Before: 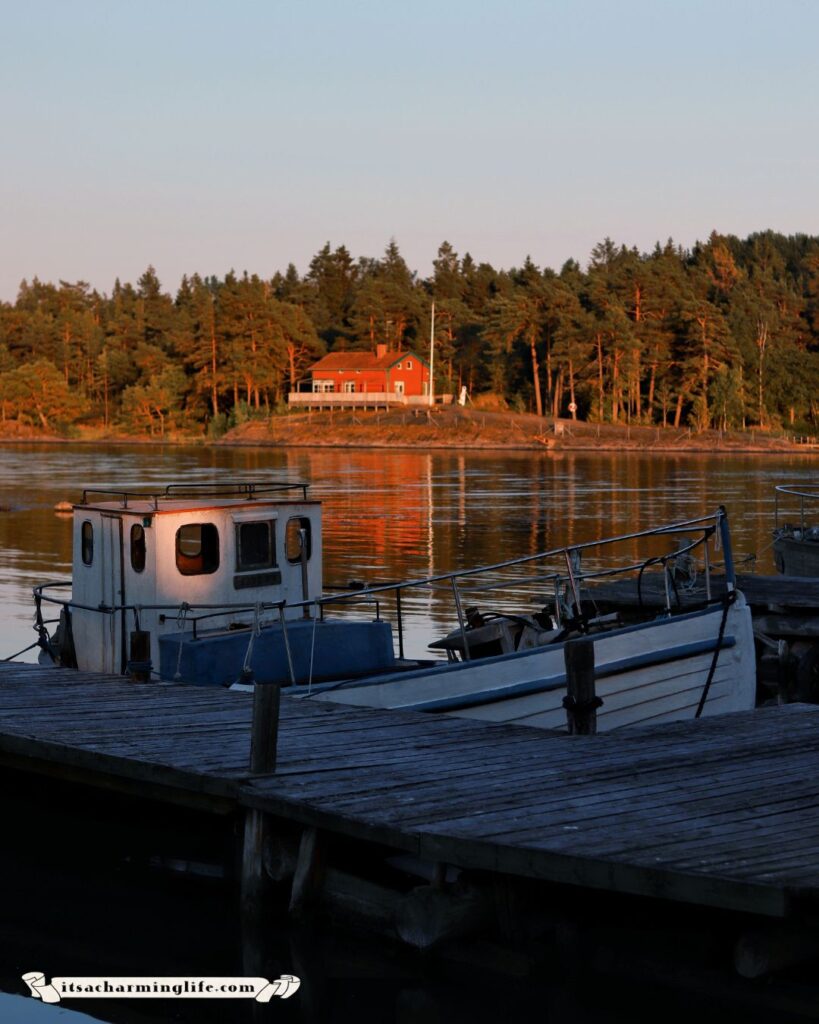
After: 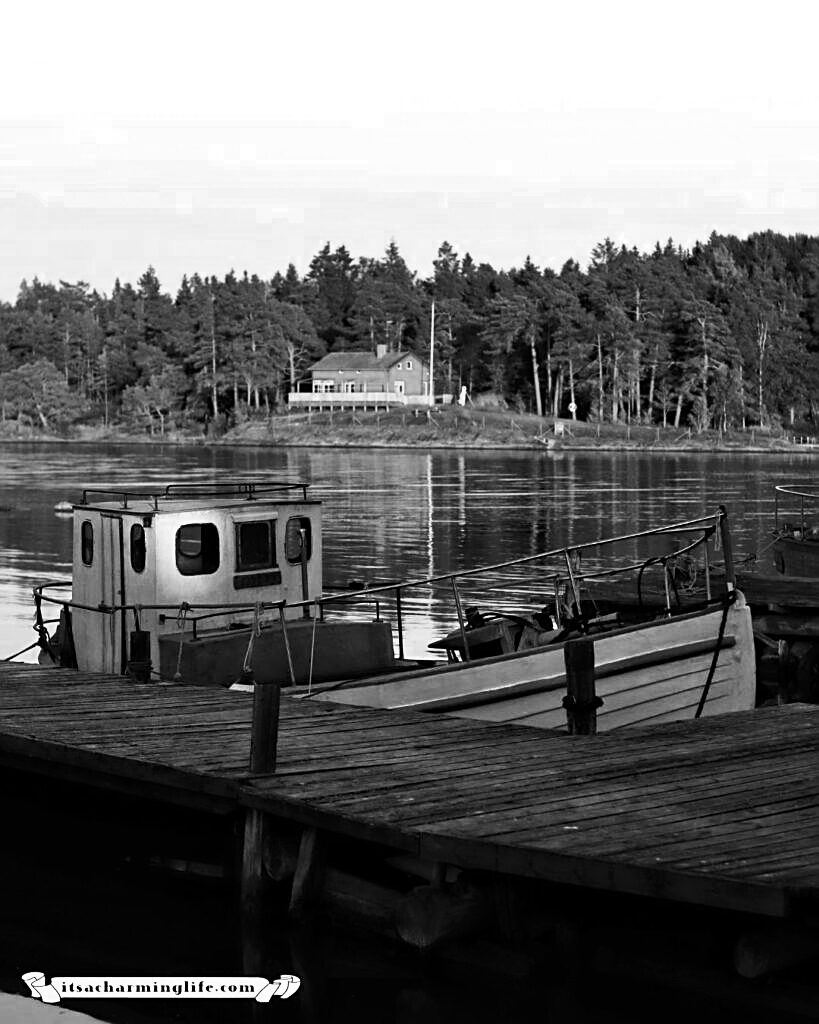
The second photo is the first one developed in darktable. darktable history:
base curve: curves: ch0 [(0, 0) (0.557, 0.834) (1, 1)]
color zones: curves: ch0 [(0, 0.613) (0.01, 0.613) (0.245, 0.448) (0.498, 0.529) (0.642, 0.665) (0.879, 0.777) (0.99, 0.613)]; ch1 [(0, 0) (0.143, 0) (0.286, 0) (0.429, 0) (0.571, 0) (0.714, 0) (0.857, 0)]
contrast brightness saturation: contrast 0.148, brightness -0.013, saturation 0.1
sharpen: on, module defaults
